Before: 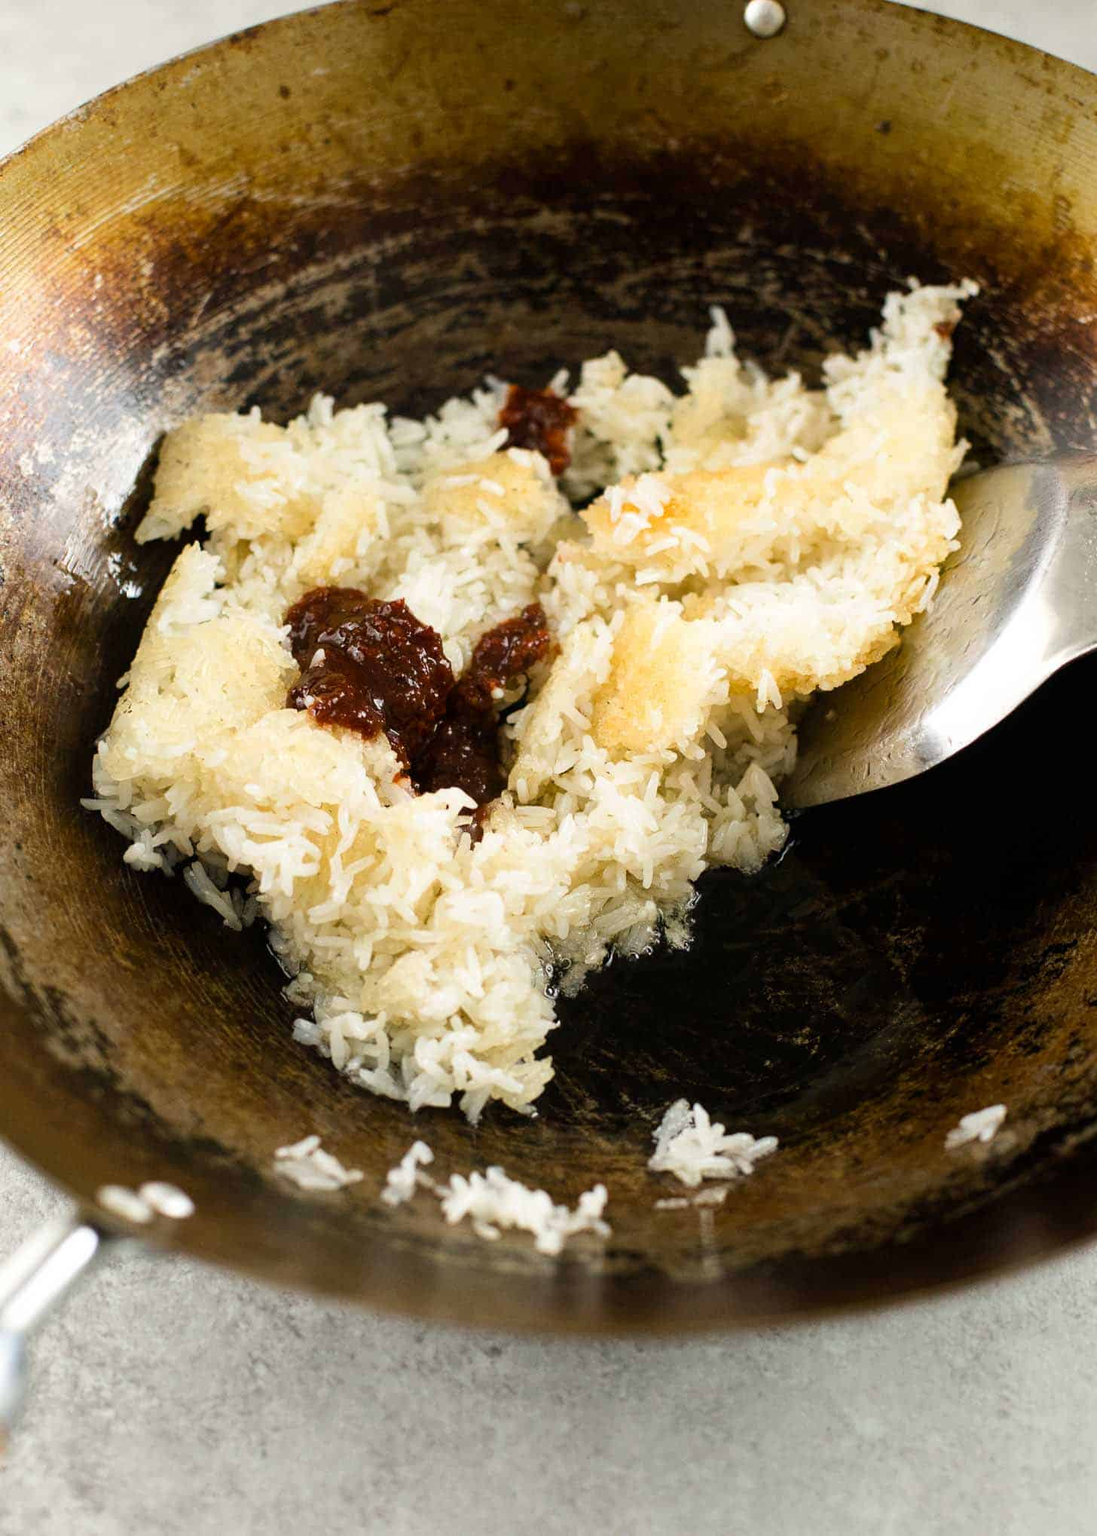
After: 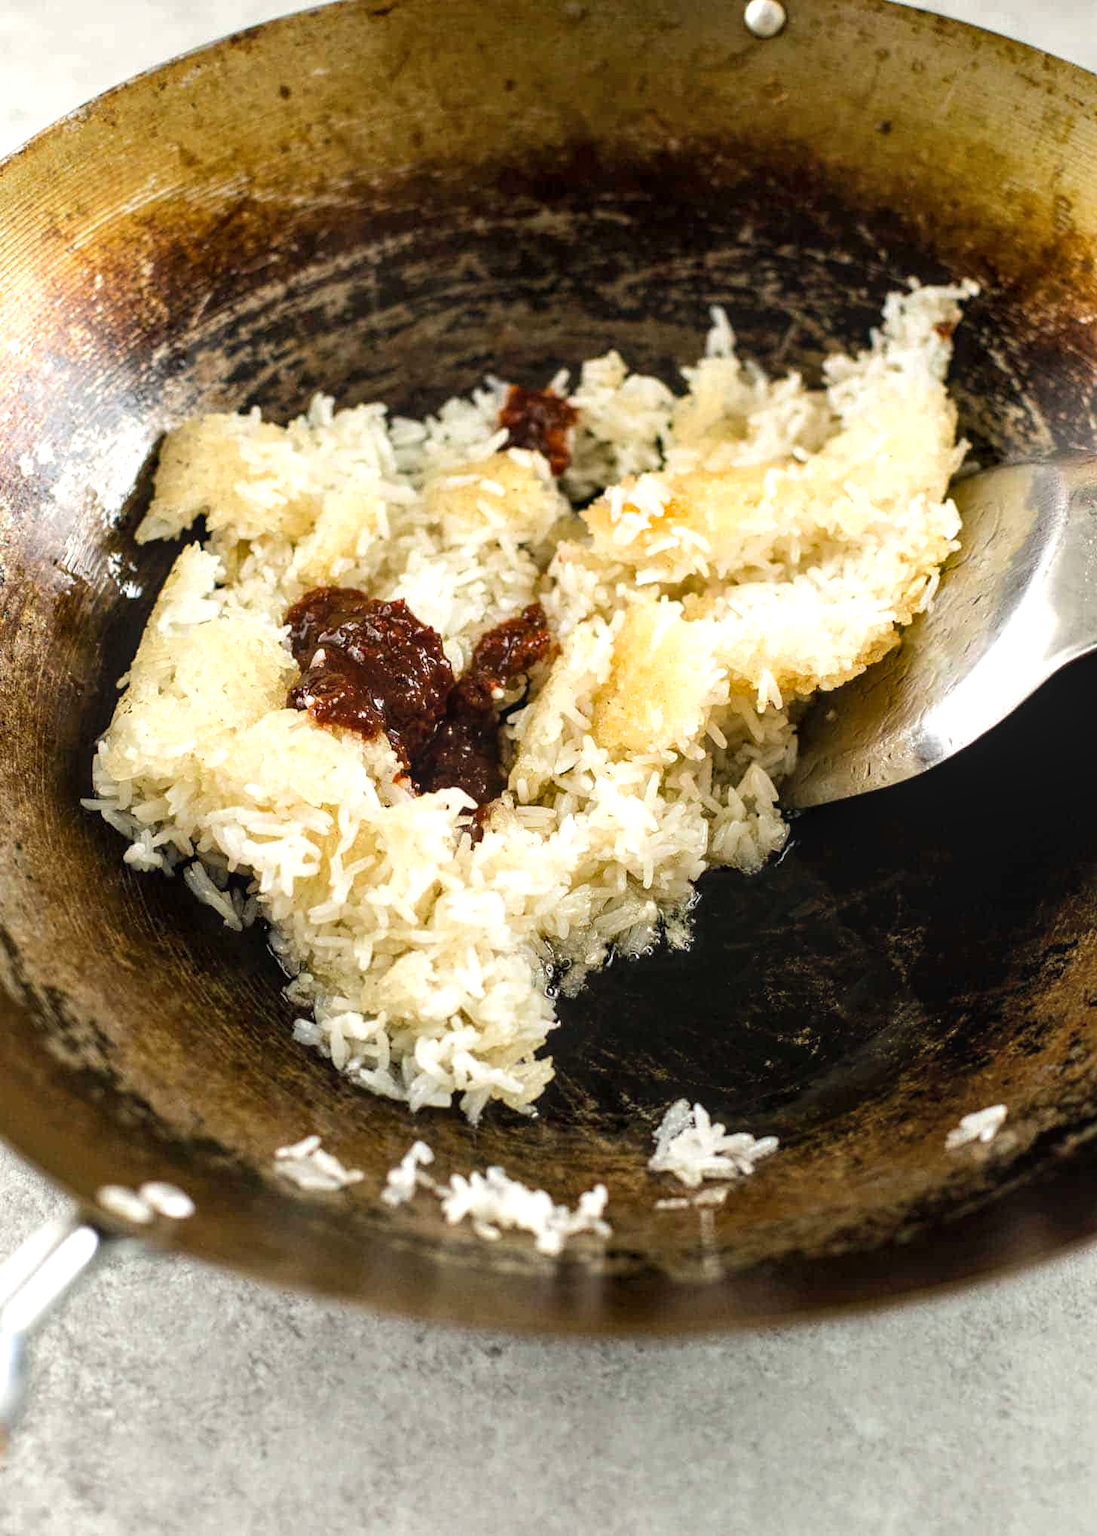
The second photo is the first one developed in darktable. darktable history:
local contrast: detail 130%
tone equalizer: edges refinement/feathering 500, mask exposure compensation -1.57 EV, preserve details no
exposure: exposure 0.297 EV, compensate exposure bias true, compensate highlight preservation false
